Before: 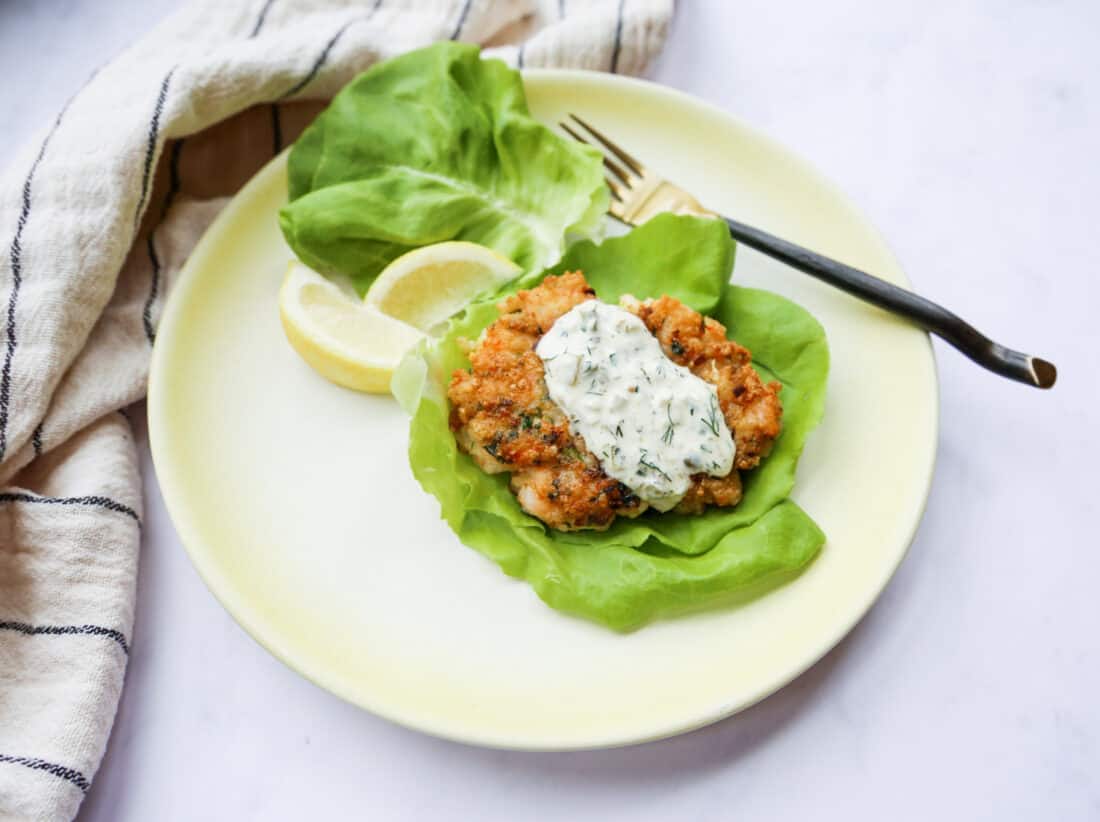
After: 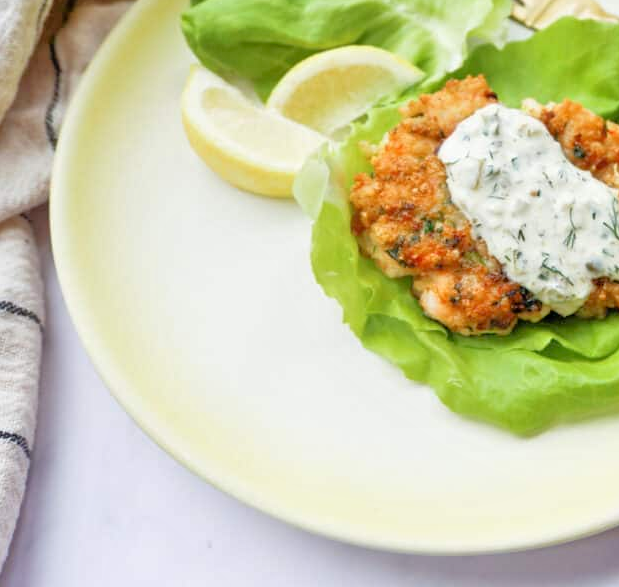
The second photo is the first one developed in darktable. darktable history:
crop: left 8.966%, top 23.852%, right 34.699%, bottom 4.703%
tone equalizer: -7 EV 0.15 EV, -6 EV 0.6 EV, -5 EV 1.15 EV, -4 EV 1.33 EV, -3 EV 1.15 EV, -2 EV 0.6 EV, -1 EV 0.15 EV, mask exposure compensation -0.5 EV
